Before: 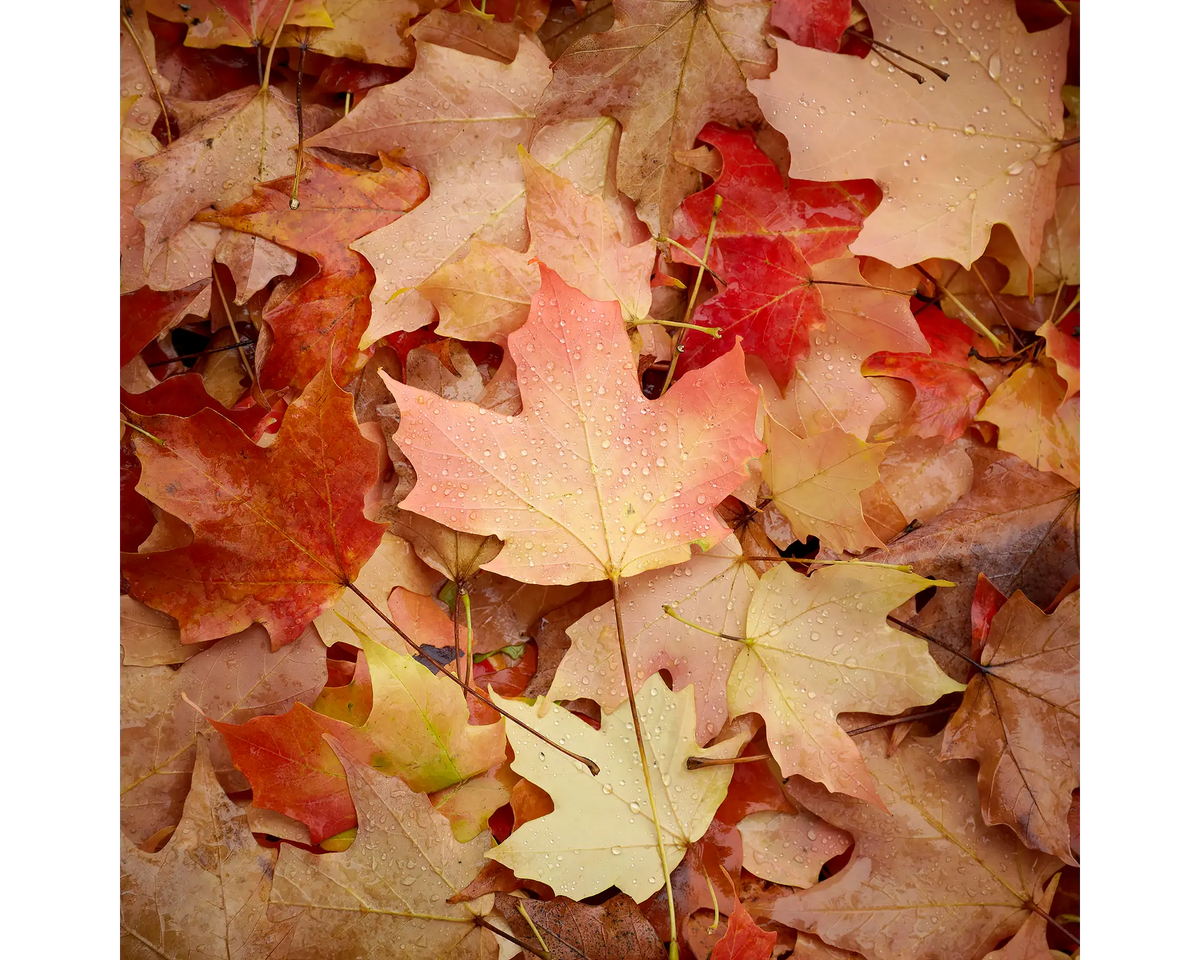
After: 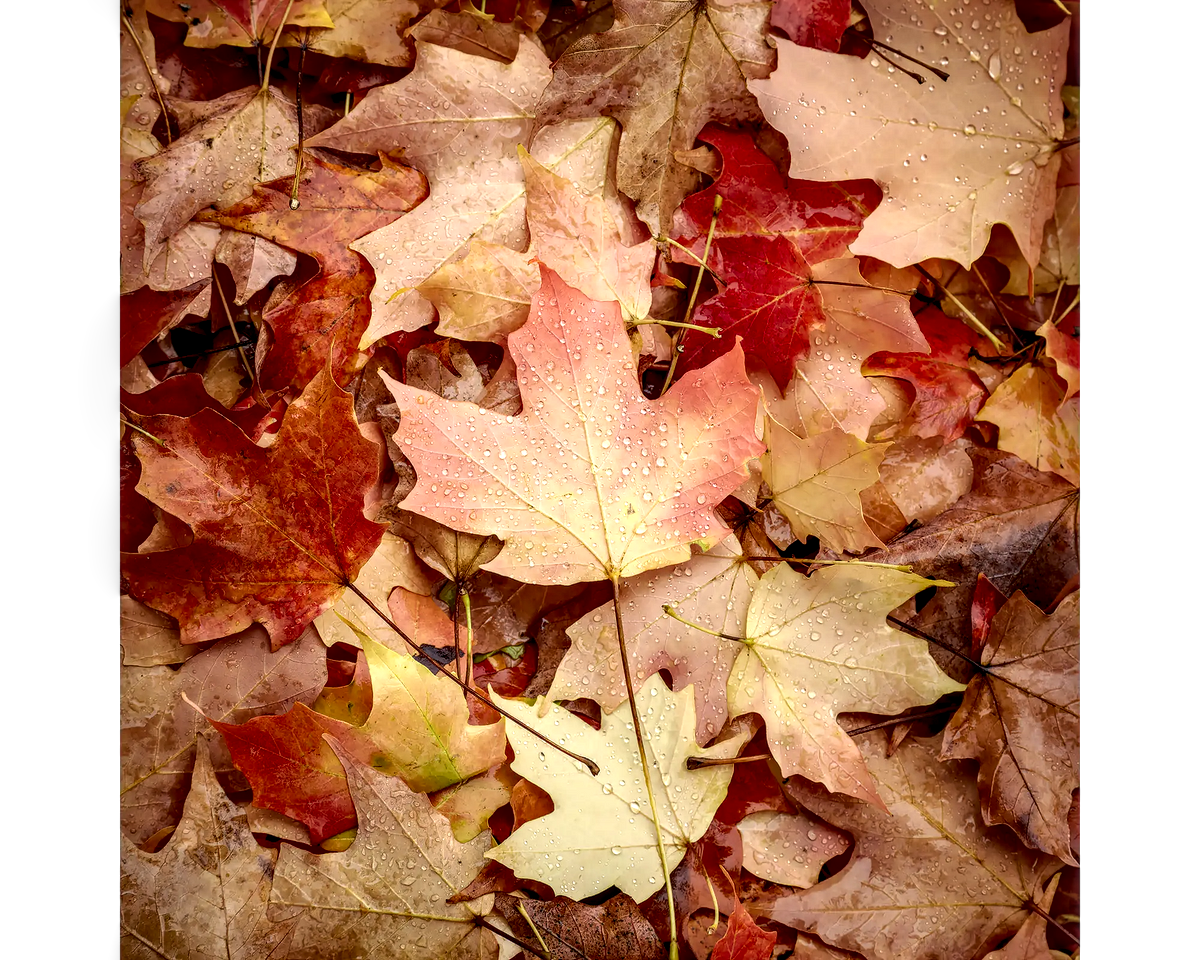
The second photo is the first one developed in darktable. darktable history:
local contrast: highlights 22%, detail 197%
